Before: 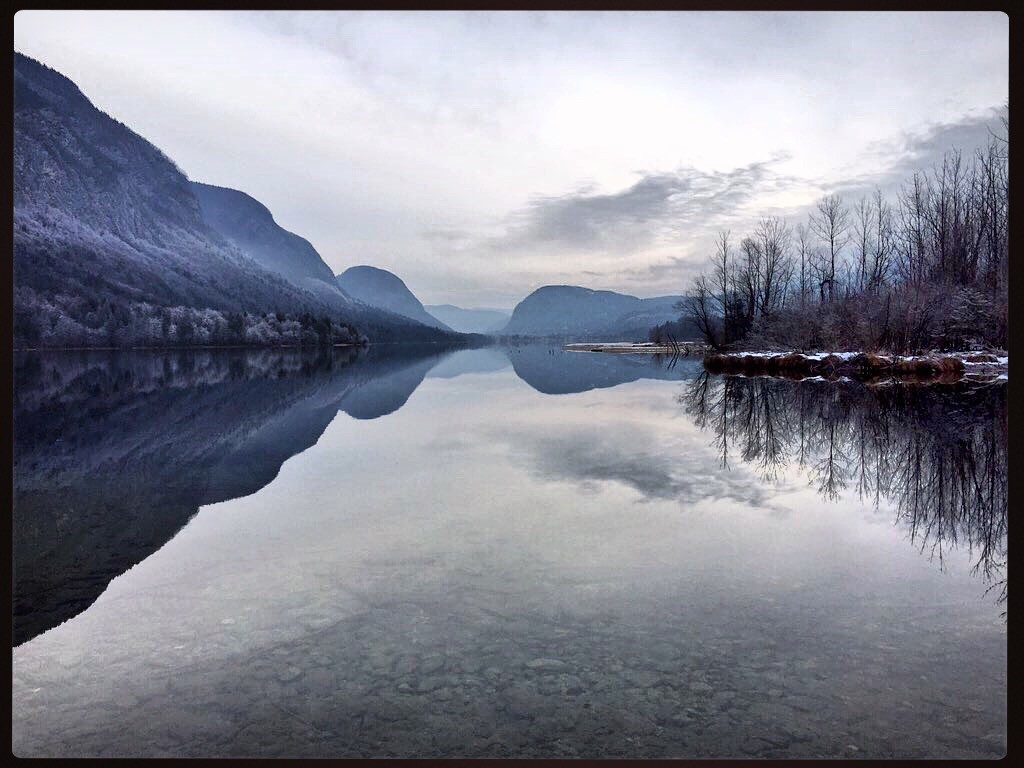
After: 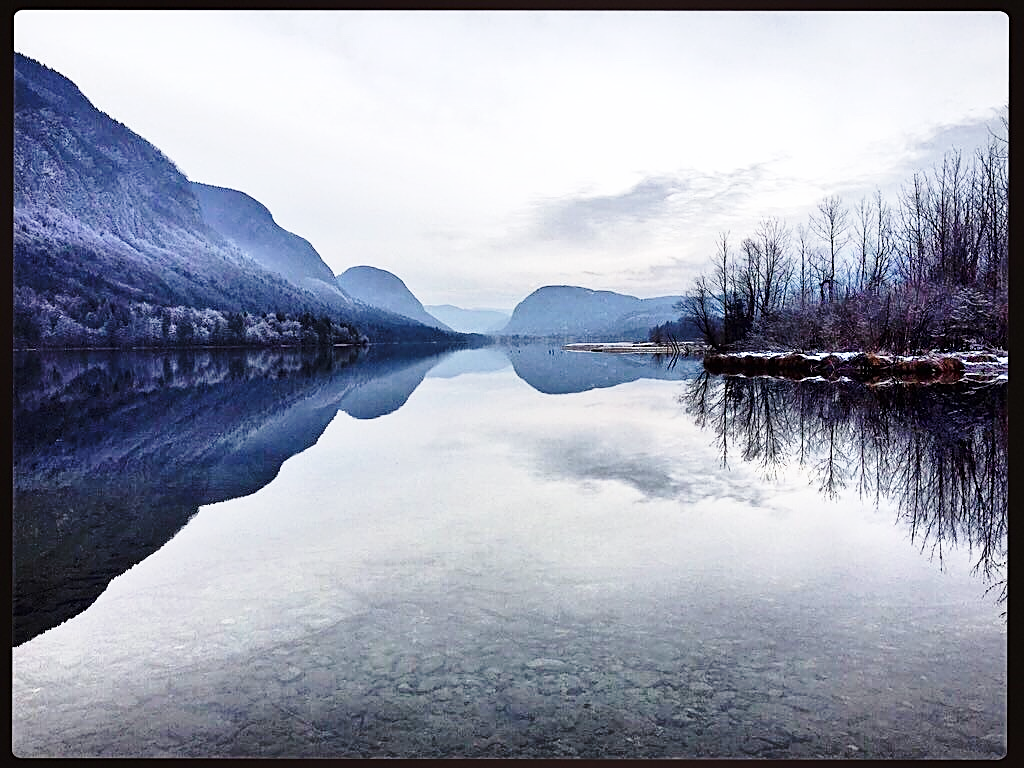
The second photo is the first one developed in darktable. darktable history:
base curve: curves: ch0 [(0, 0) (0.028, 0.03) (0.121, 0.232) (0.46, 0.748) (0.859, 0.968) (1, 1)], preserve colors none
white balance: red 0.988, blue 1.017
sharpen: on, module defaults
